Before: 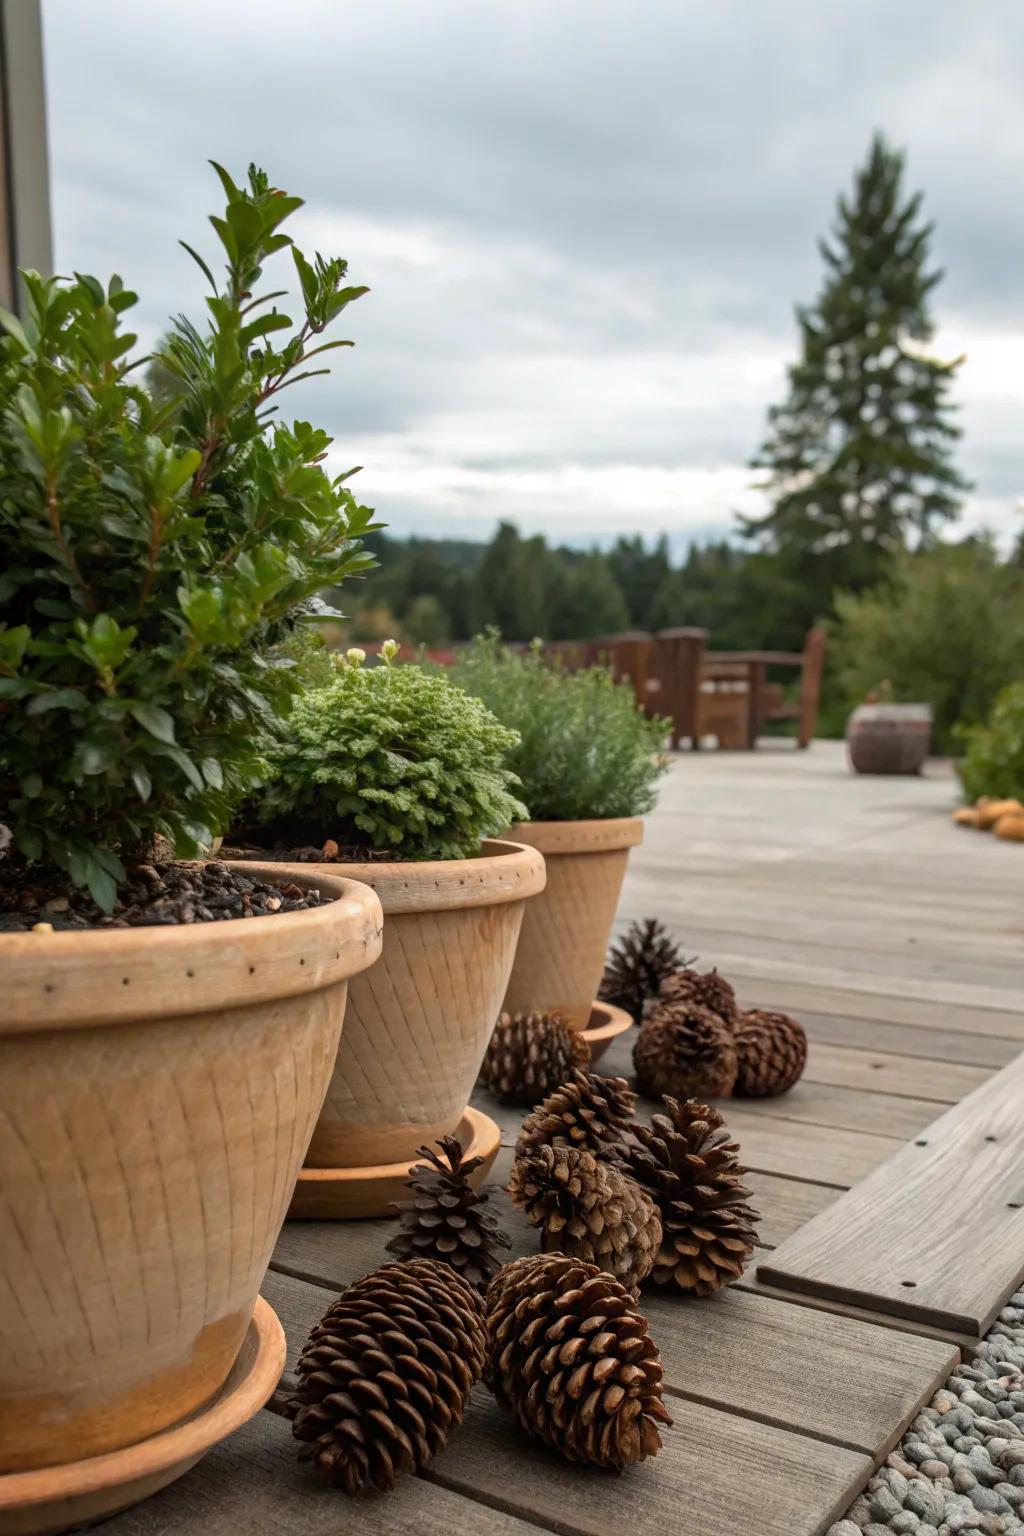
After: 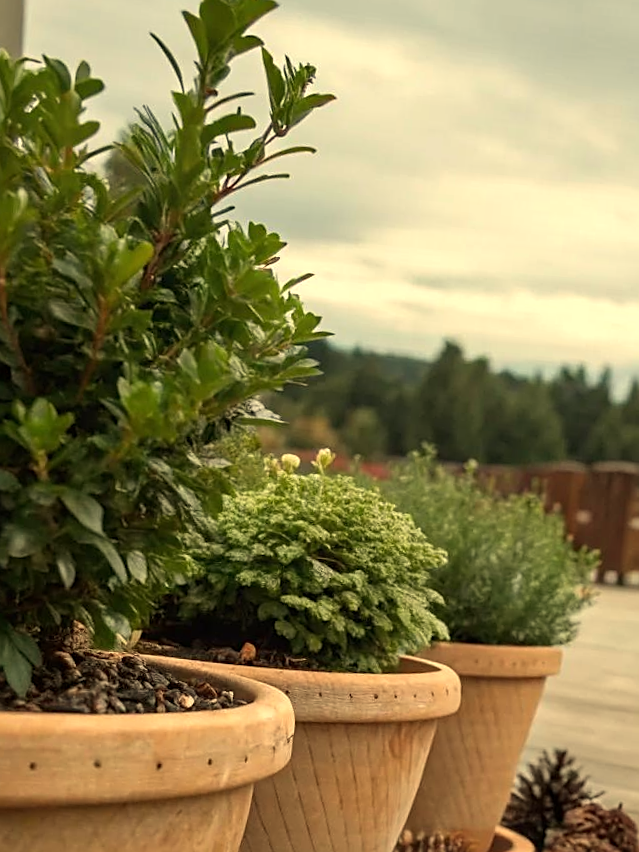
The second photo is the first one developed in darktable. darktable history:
crop and rotate: angle -4.99°, left 2.122%, top 6.945%, right 27.566%, bottom 30.519%
sharpen: on, module defaults
white balance: red 1.08, blue 0.791
